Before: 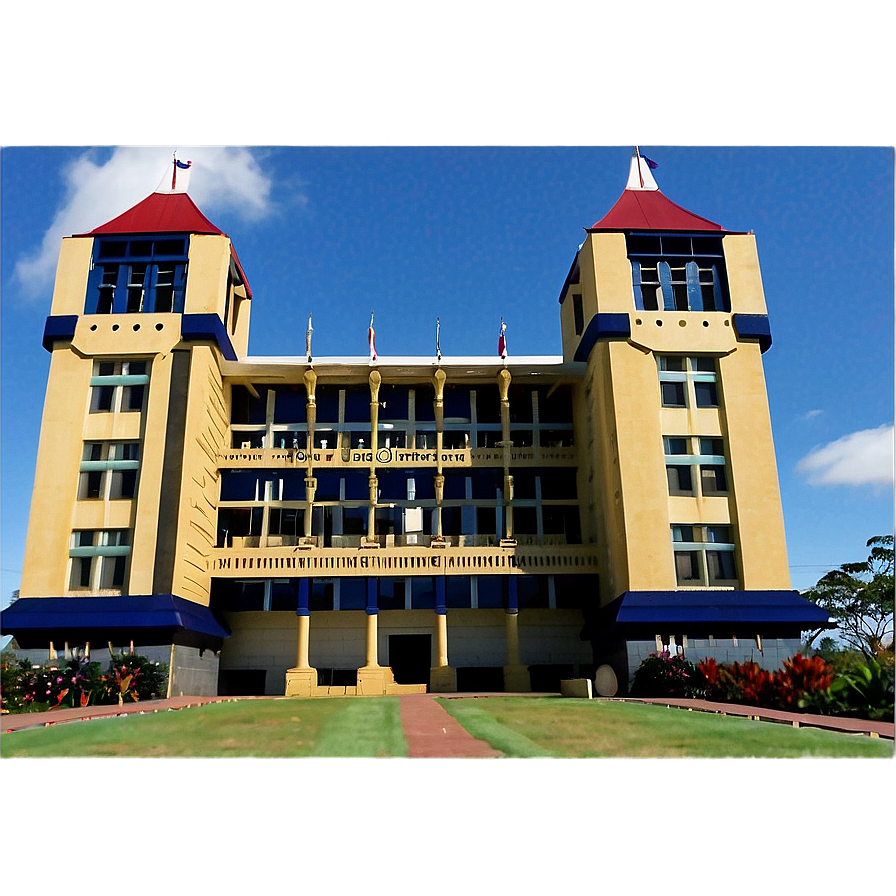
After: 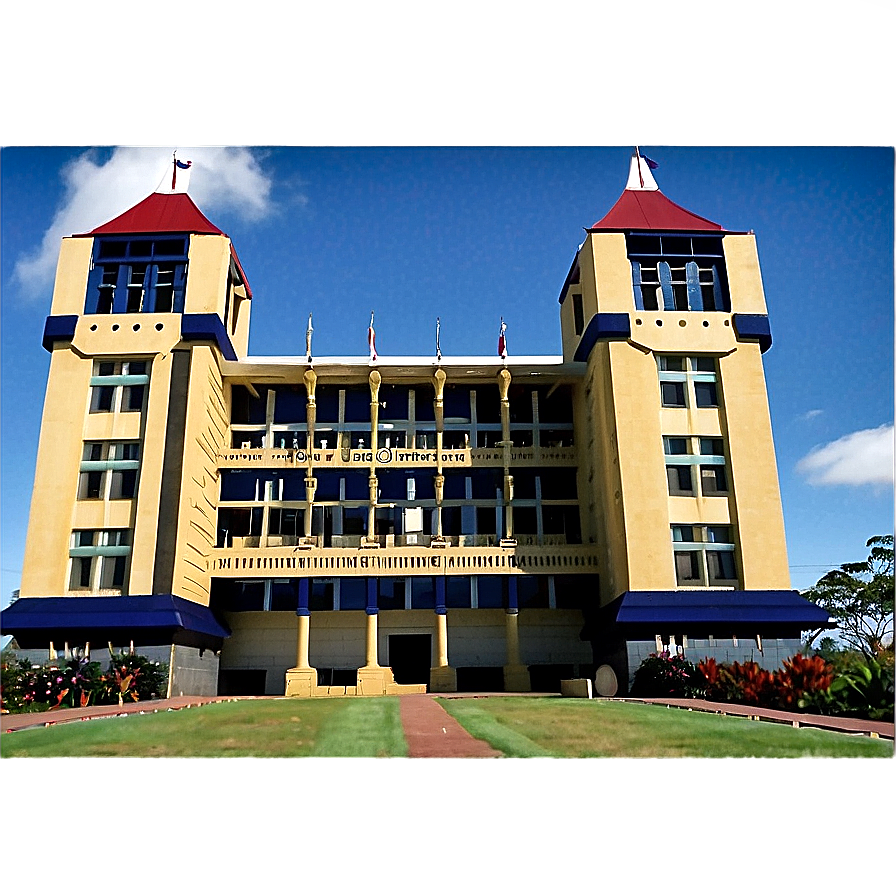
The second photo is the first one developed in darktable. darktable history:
sharpen: on, module defaults
contrast brightness saturation: saturation -0.069
exposure: exposure 0.2 EV, compensate highlight preservation false
shadows and highlights: soften with gaussian
